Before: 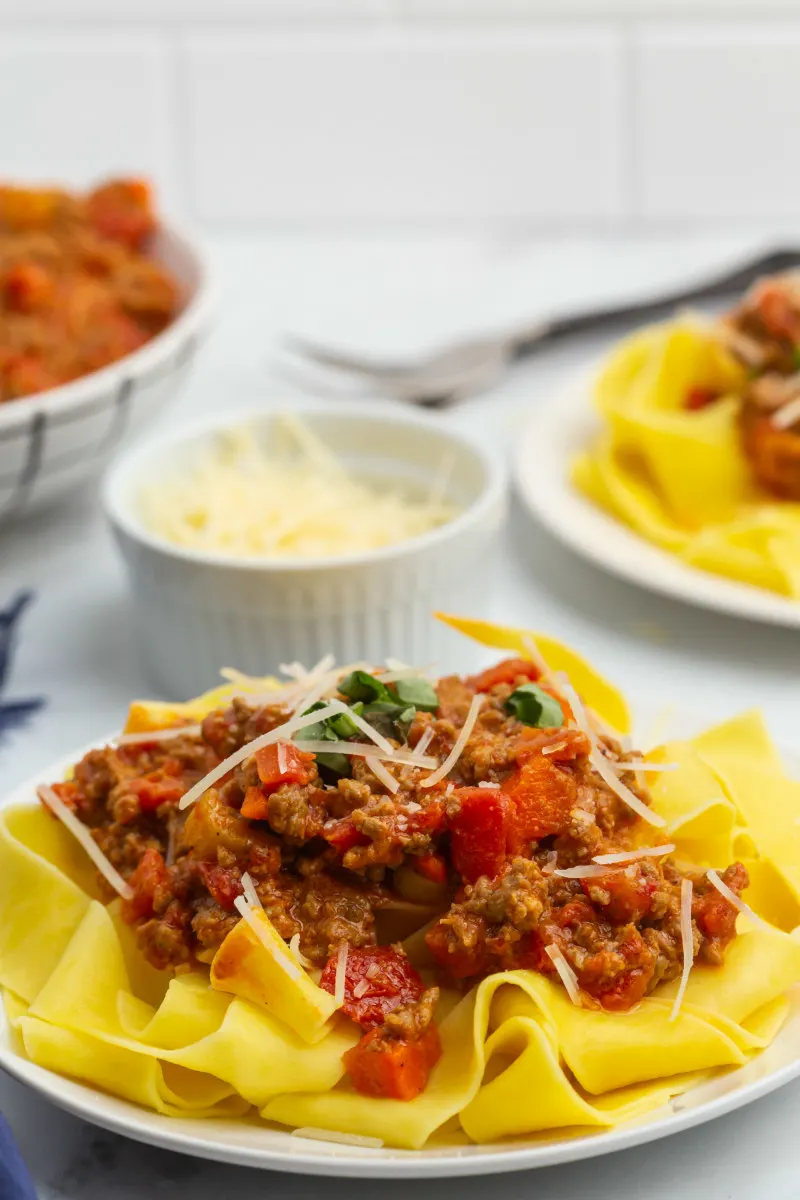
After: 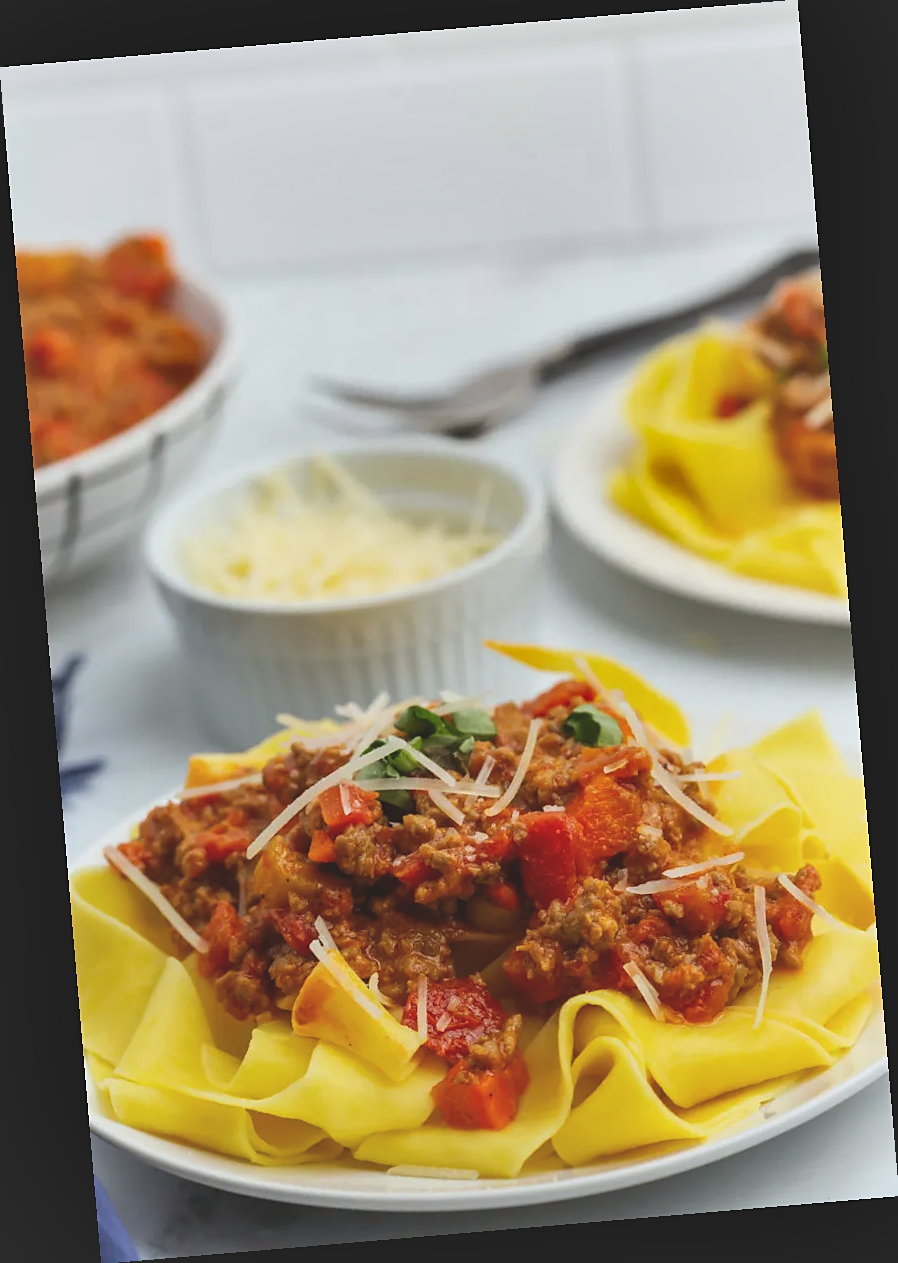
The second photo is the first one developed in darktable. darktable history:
white balance: red 0.982, blue 1.018
exposure: black level correction -0.015, exposure -0.125 EV, compensate highlight preservation false
rotate and perspective: rotation -4.86°, automatic cropping off
sharpen: radius 1.559, amount 0.373, threshold 1.271
shadows and highlights: low approximation 0.01, soften with gaussian
